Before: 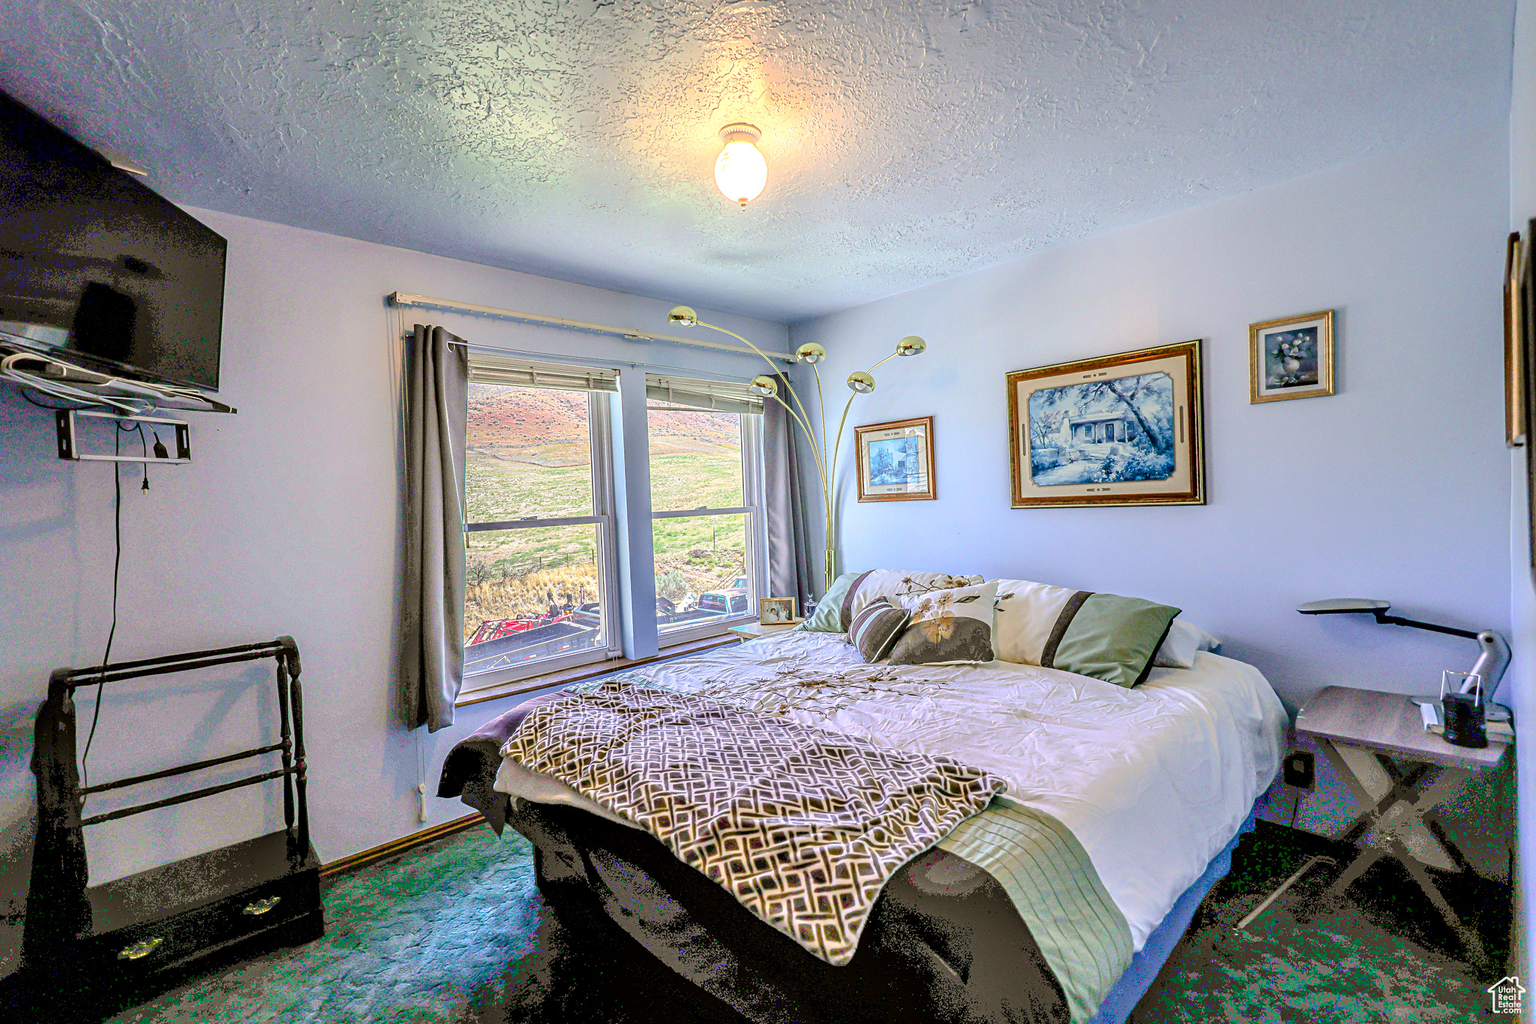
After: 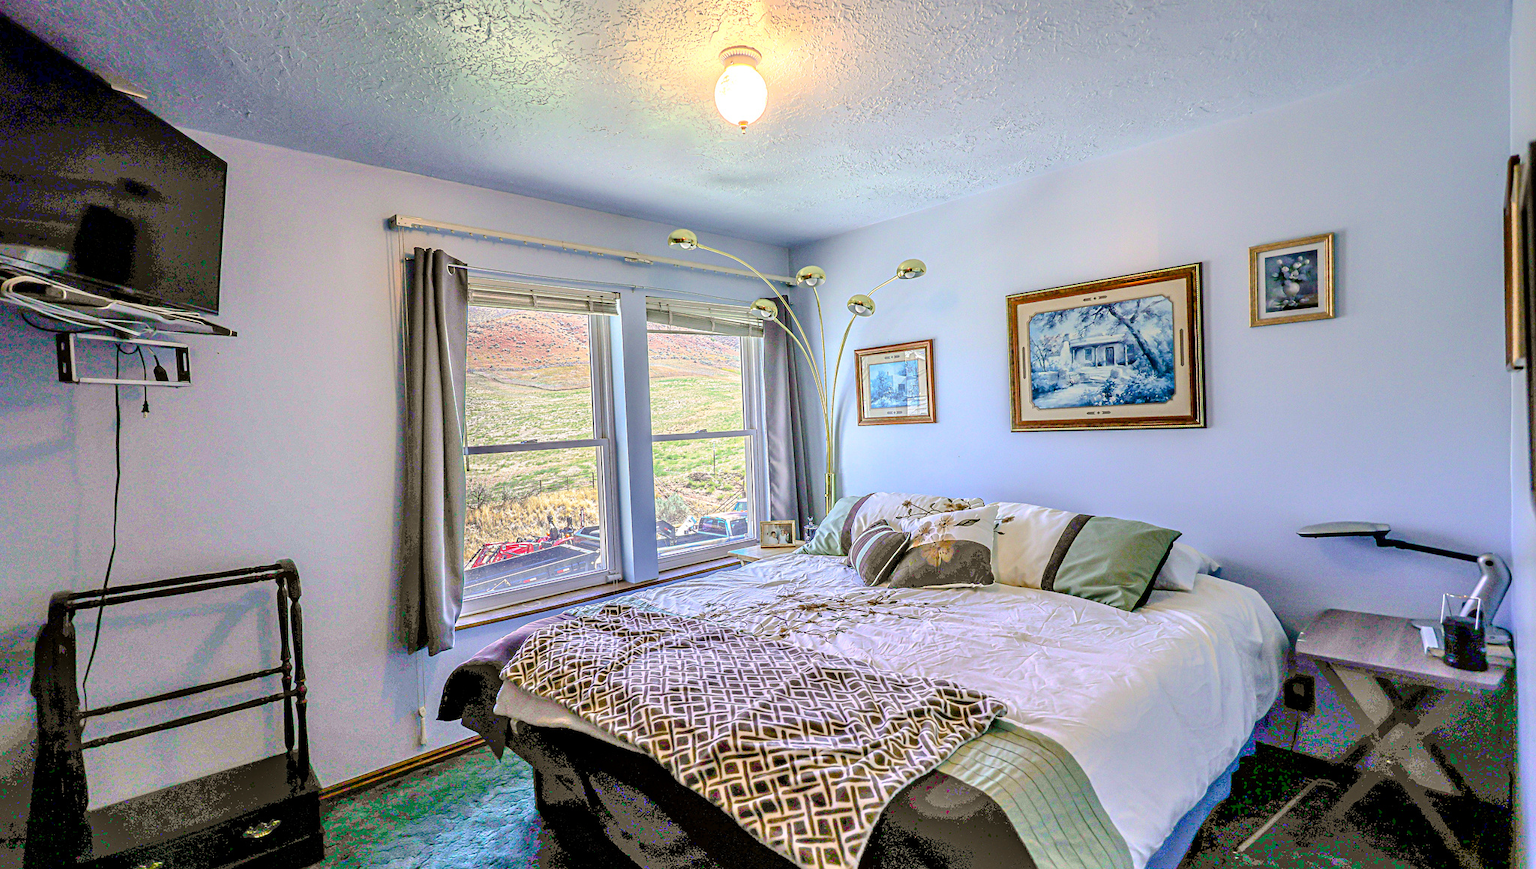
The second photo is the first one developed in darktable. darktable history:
crop: top 7.579%, bottom 7.571%
